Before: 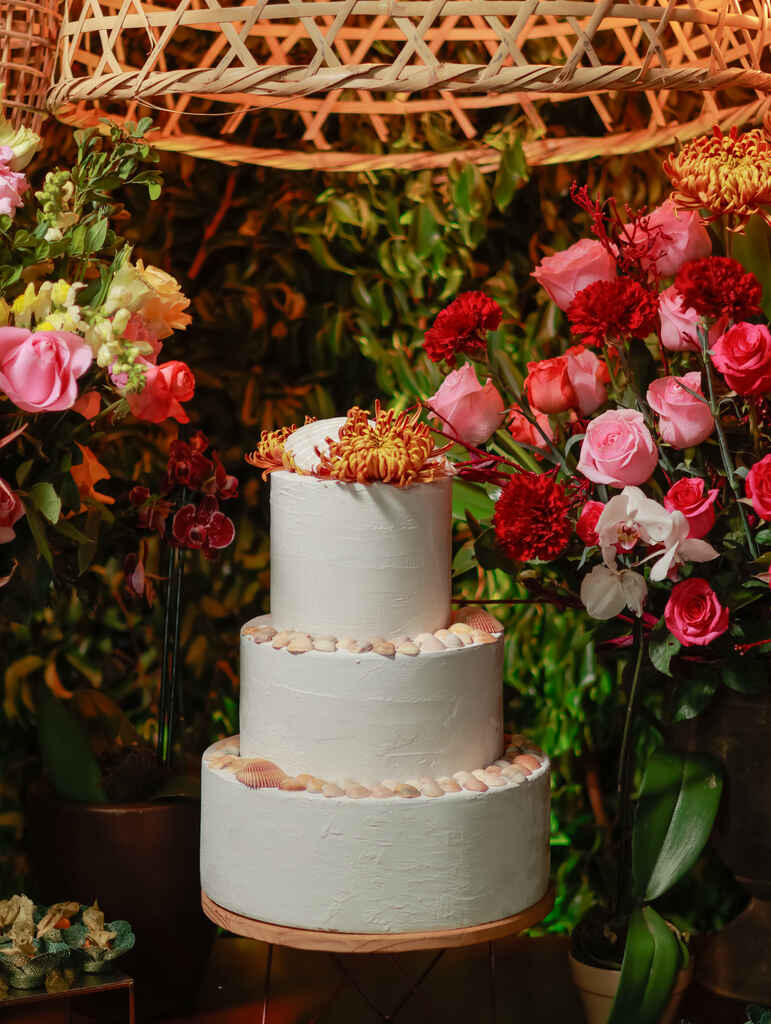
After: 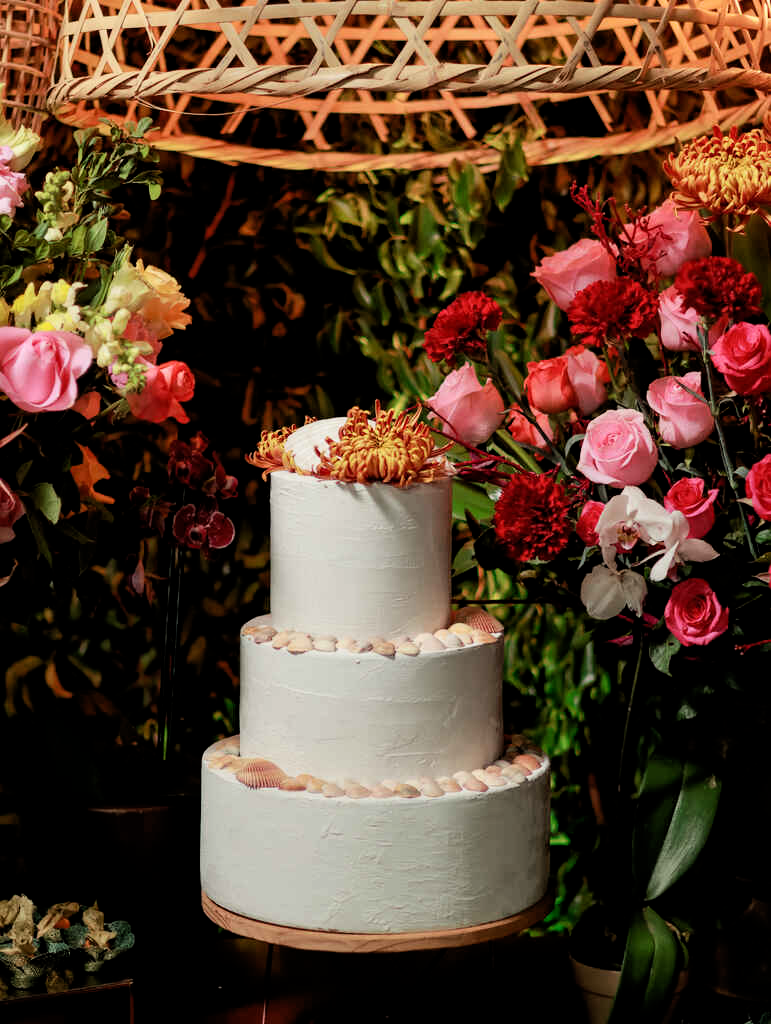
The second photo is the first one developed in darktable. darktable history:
filmic rgb: middle gray luminance 8.74%, black relative exposure -6.26 EV, white relative exposure 2.74 EV, threshold 5.99 EV, target black luminance 0%, hardness 4.76, latitude 73.67%, contrast 1.335, shadows ↔ highlights balance 9.5%, enable highlight reconstruction true
